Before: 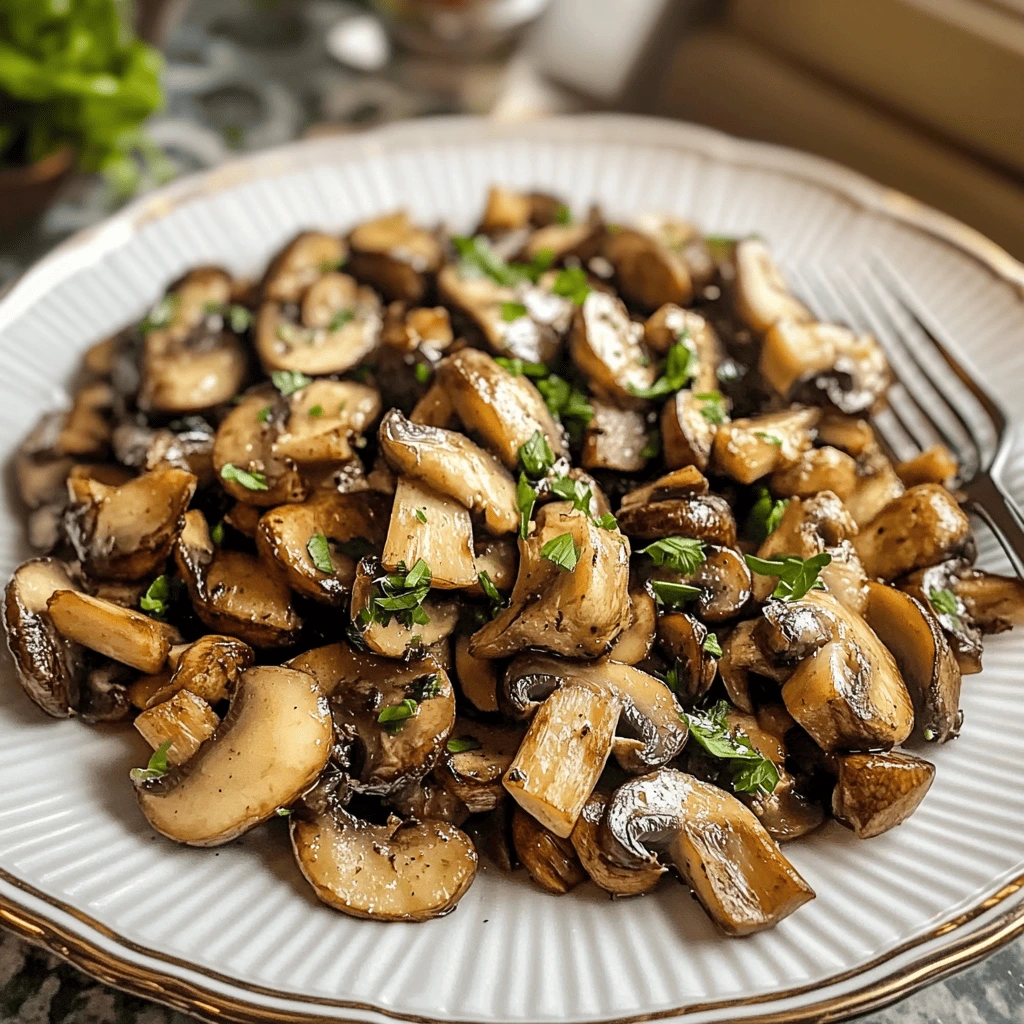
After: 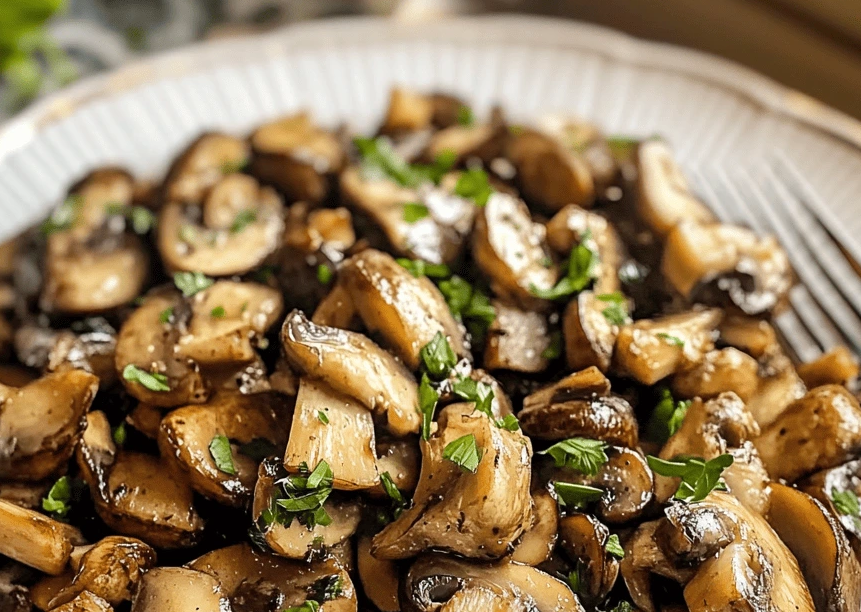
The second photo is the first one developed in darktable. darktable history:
crop and rotate: left 9.628%, top 9.747%, right 6.211%, bottom 30.46%
